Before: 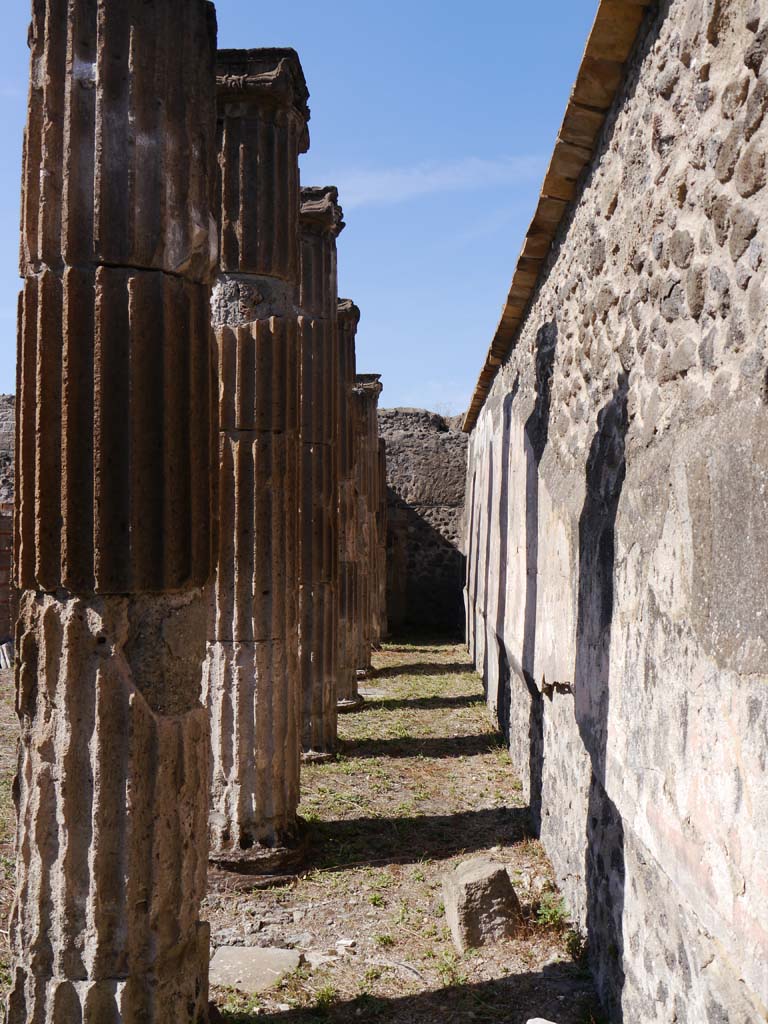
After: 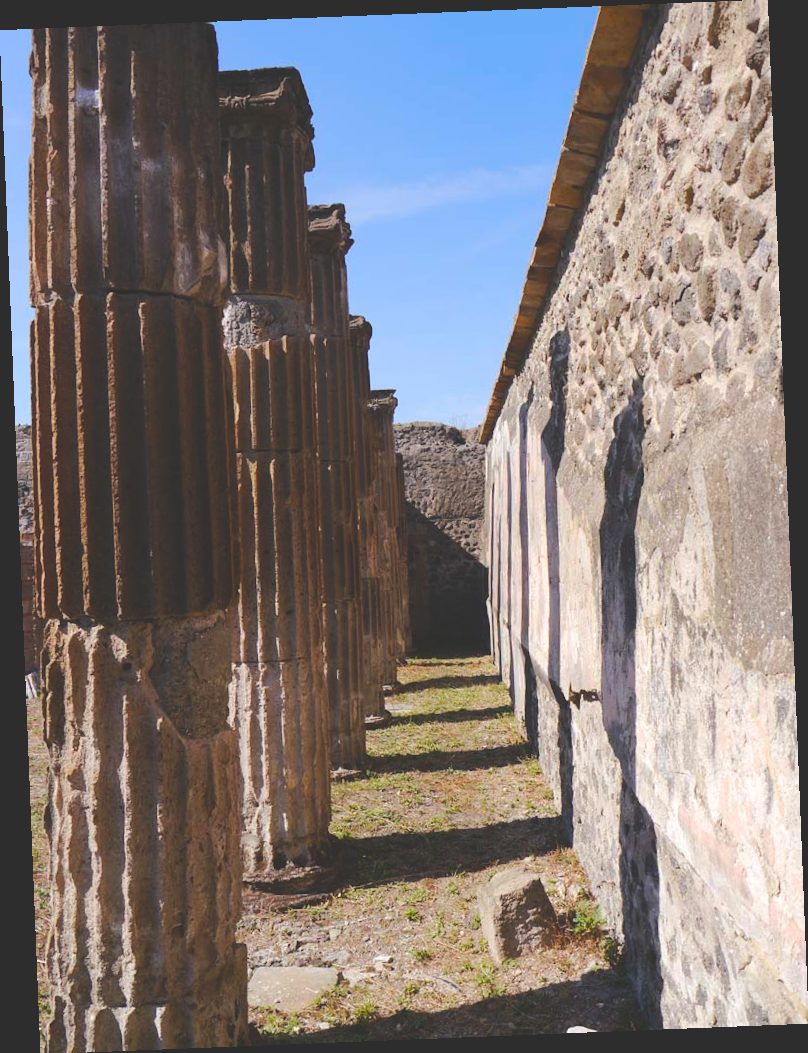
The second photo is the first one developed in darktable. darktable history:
color balance rgb: perceptual saturation grading › global saturation 25%, perceptual brilliance grading › mid-tones 10%, perceptual brilliance grading › shadows 15%, global vibrance 20%
levels: levels [0.016, 0.5, 0.996]
exposure: black level correction -0.023, exposure -0.039 EV, compensate highlight preservation false
rotate and perspective: rotation -2.29°, automatic cropping off
